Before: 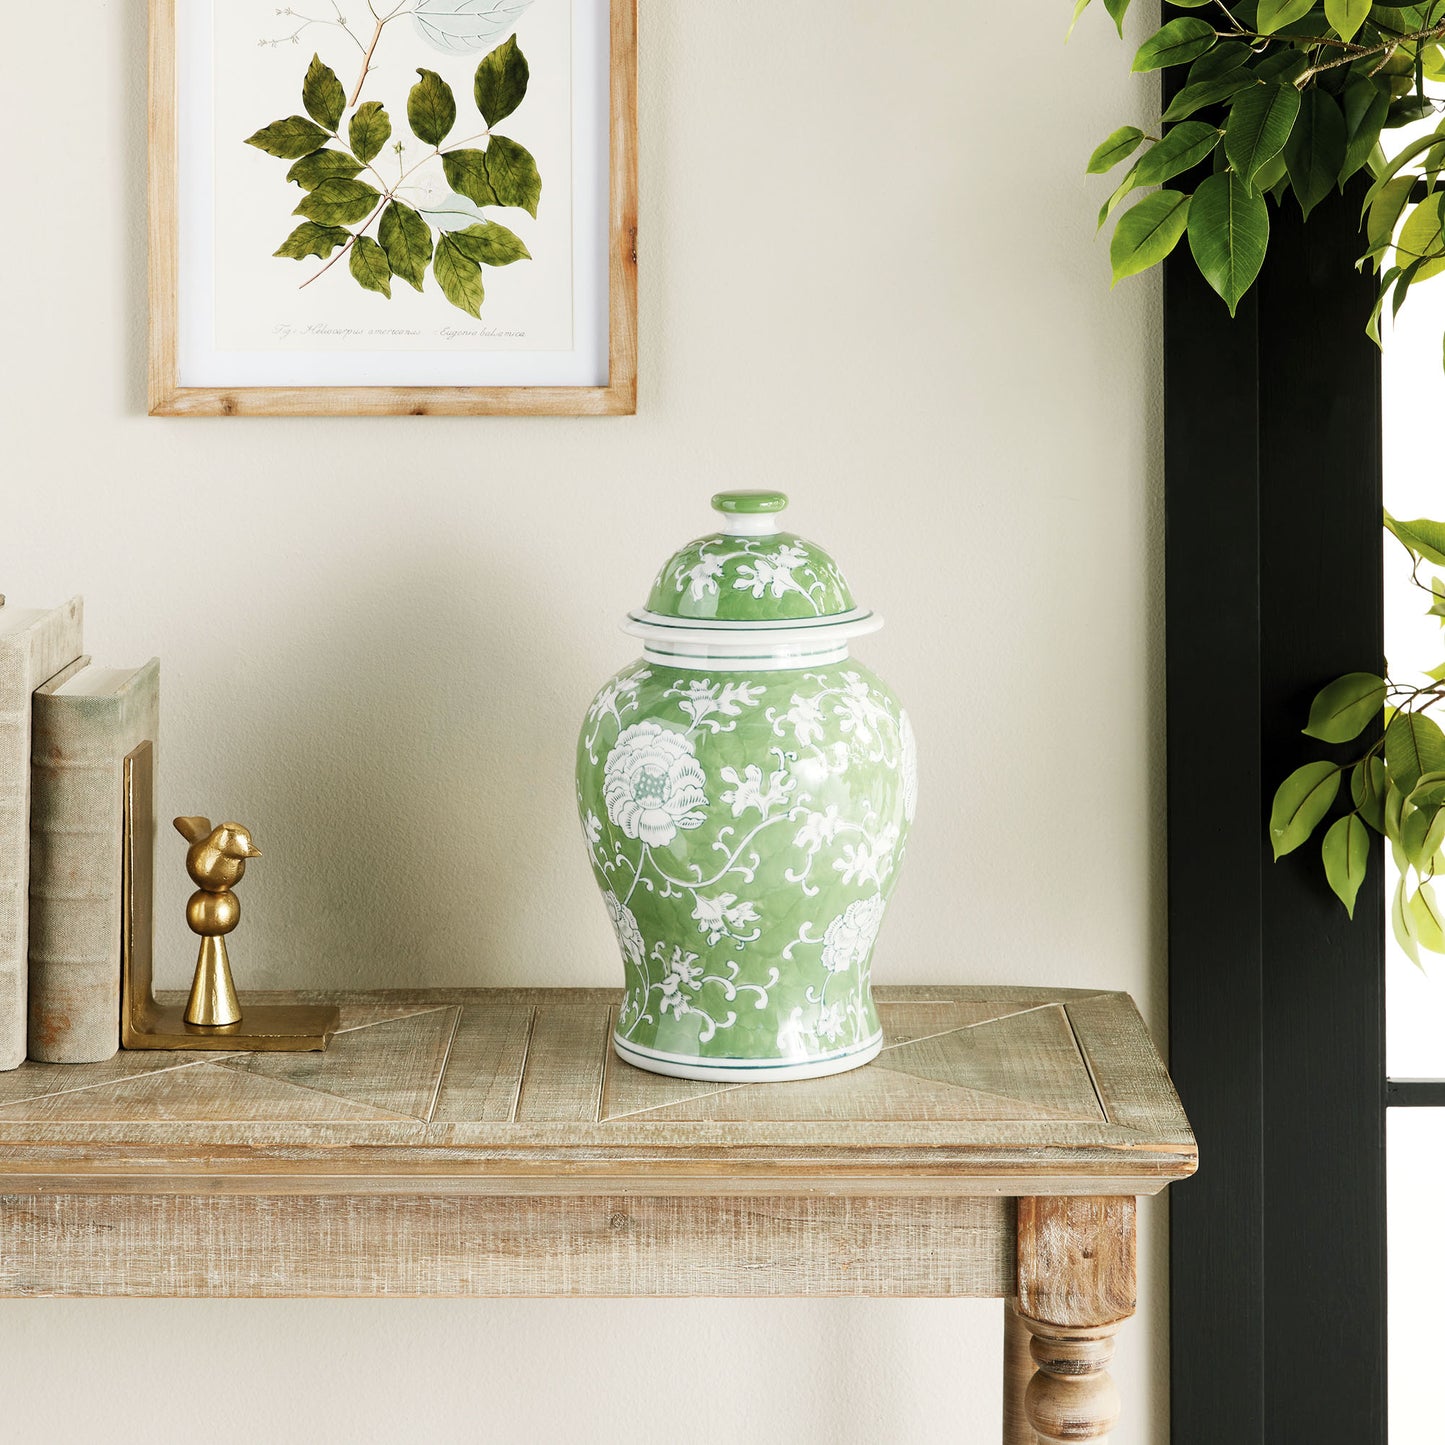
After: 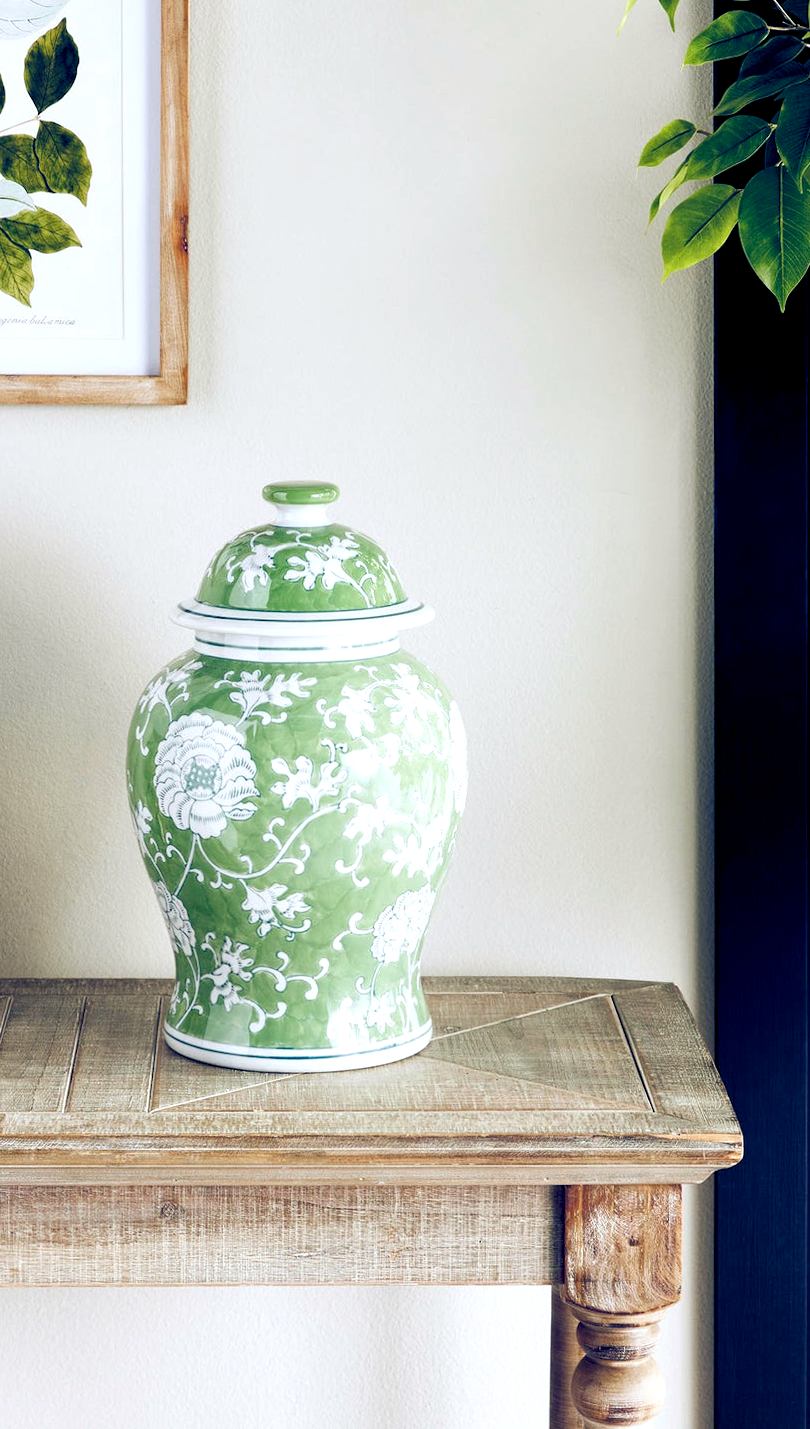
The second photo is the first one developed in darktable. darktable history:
rotate and perspective: rotation 0.174°, lens shift (vertical) 0.013, lens shift (horizontal) 0.019, shear 0.001, automatic cropping original format, crop left 0.007, crop right 0.991, crop top 0.016, crop bottom 0.997
color balance rgb: shadows lift › luminance -41.13%, shadows lift › chroma 14.13%, shadows lift › hue 260°, power › luminance -3.76%, power › chroma 0.56%, power › hue 40.37°, highlights gain › luminance 16.81%, highlights gain › chroma 2.94%, highlights gain › hue 260°, global offset › luminance -0.29%, global offset › chroma 0.31%, global offset › hue 260°, perceptual saturation grading › global saturation 20%, perceptual saturation grading › highlights -13.92%, perceptual saturation grading › shadows 50%
local contrast: highlights 100%, shadows 100%, detail 120%, midtone range 0.2
crop: left 31.458%, top 0%, right 11.876%
